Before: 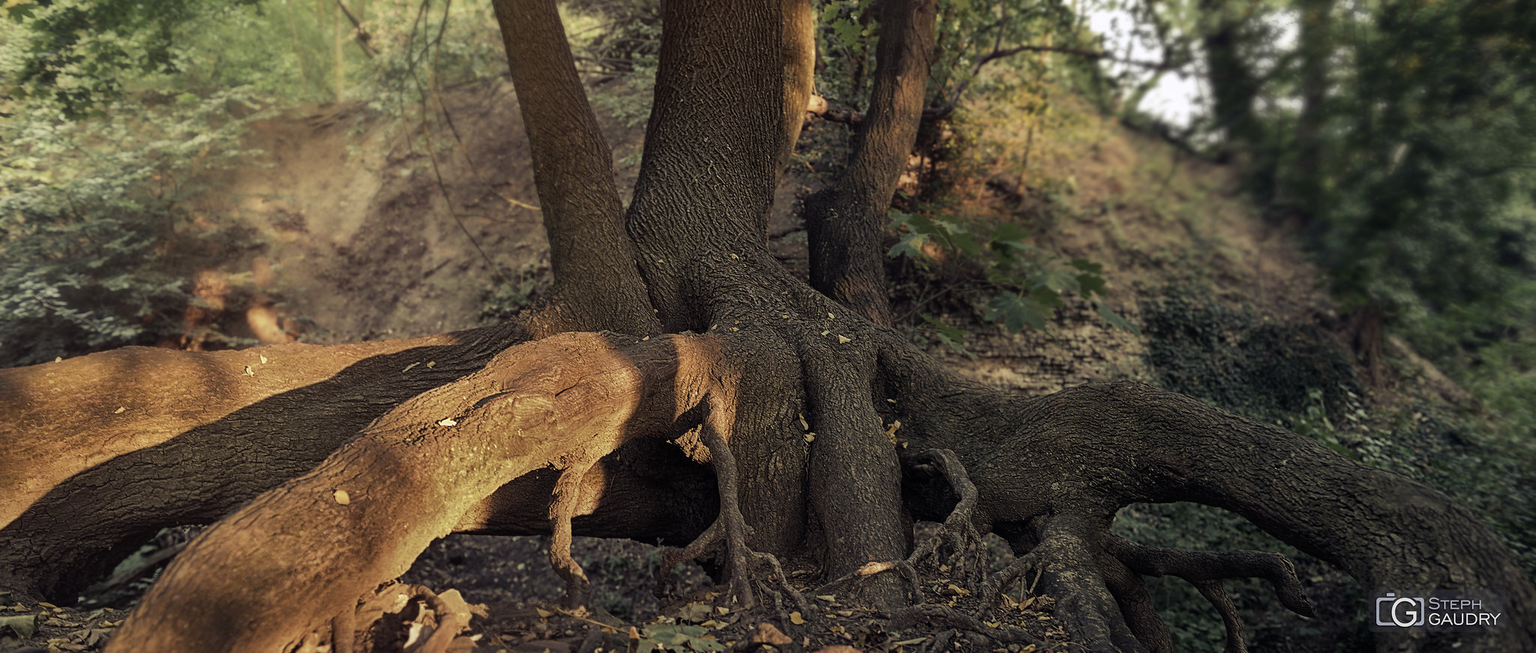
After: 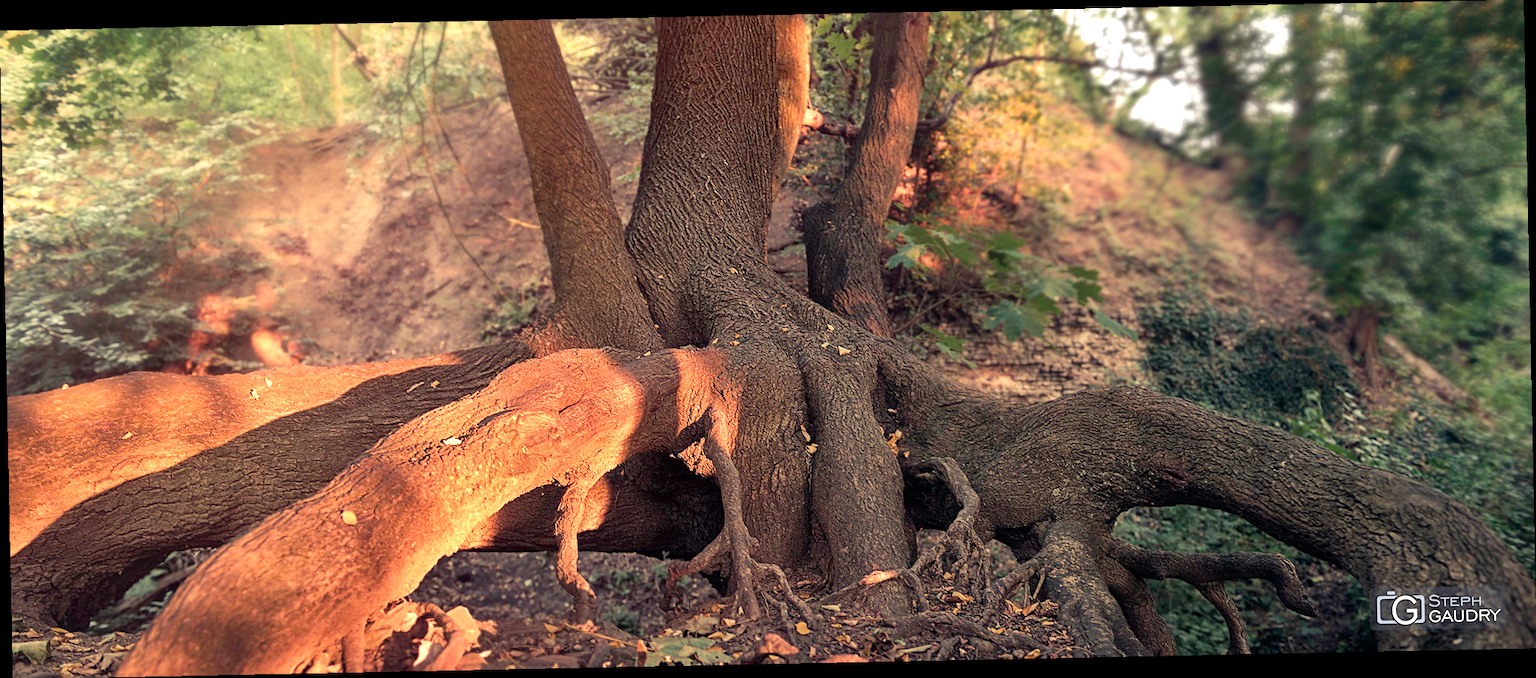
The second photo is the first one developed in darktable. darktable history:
rotate and perspective: rotation -1.17°, automatic cropping off
exposure: exposure 0.6 EV, compensate highlight preservation false
white balance: red 1.009, blue 0.985
tone equalizer: on, module defaults
